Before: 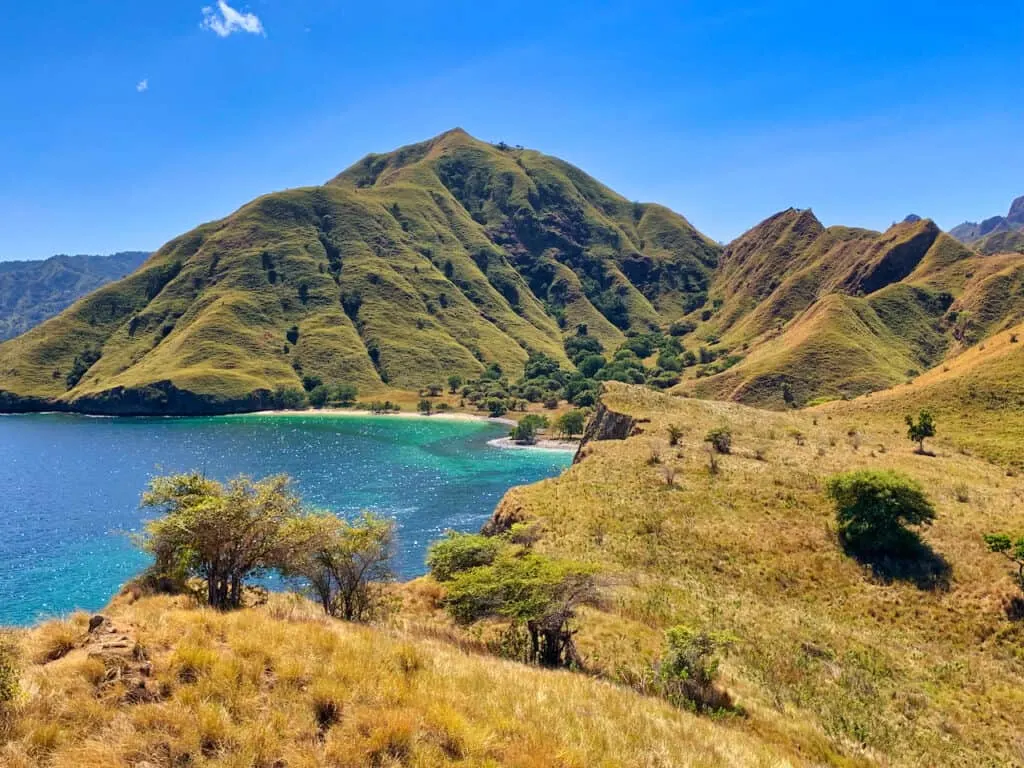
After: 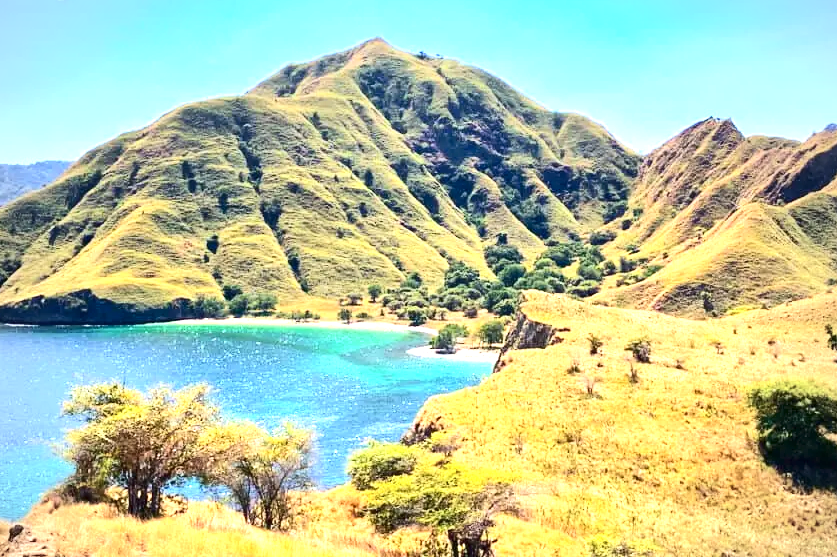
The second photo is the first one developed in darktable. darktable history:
exposure: black level correction 0, exposure 1.536 EV, compensate highlight preservation false
crop: left 7.841%, top 11.959%, right 10.334%, bottom 15.419%
contrast brightness saturation: contrast 0.223
vignetting: fall-off start 74.48%, fall-off radius 65.47%
